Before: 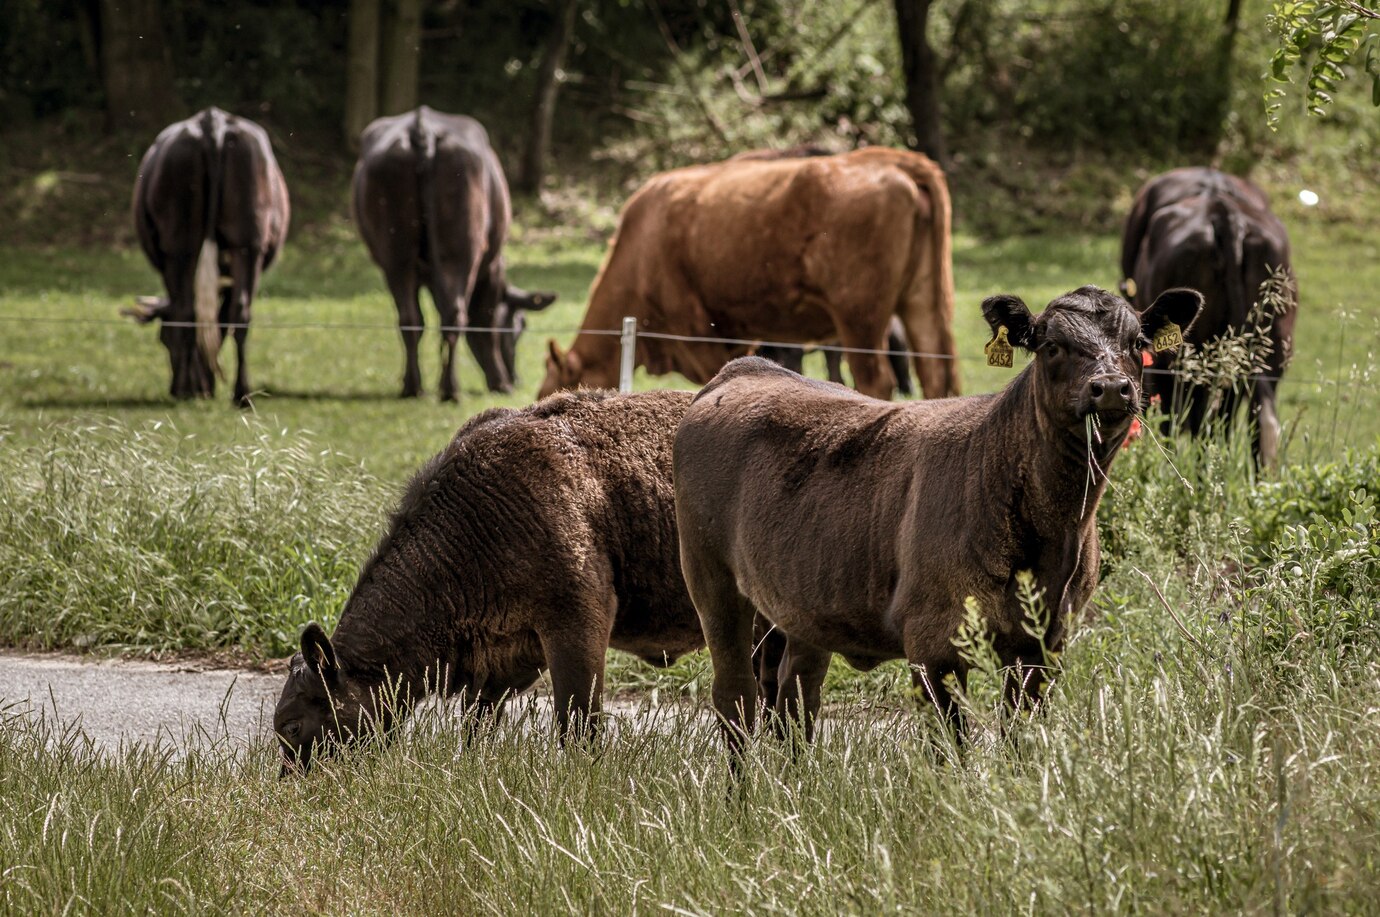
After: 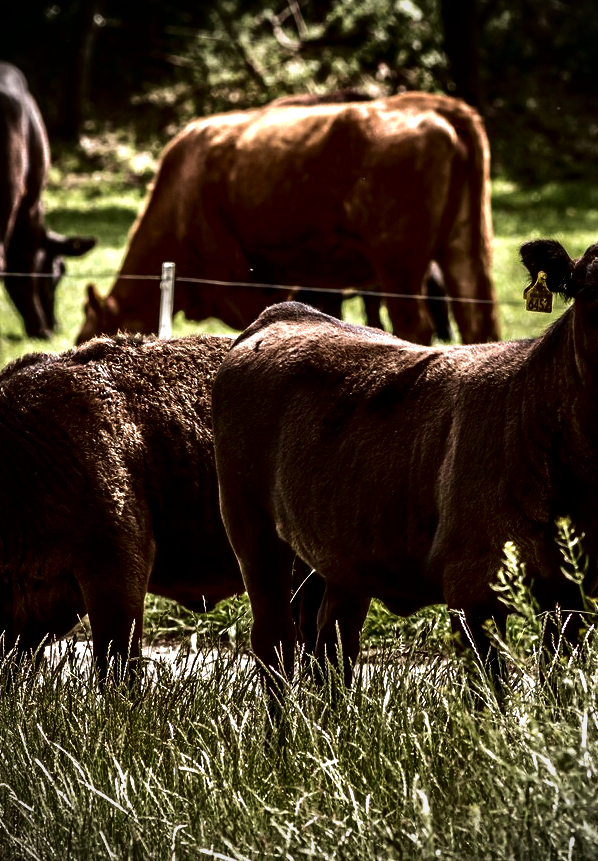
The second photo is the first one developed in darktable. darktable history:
tone equalizer: -8 EV -1.08 EV, -7 EV -1.01 EV, -6 EV -0.867 EV, -5 EV -0.578 EV, -3 EV 0.578 EV, -2 EV 0.867 EV, -1 EV 1.01 EV, +0 EV 1.08 EV, edges refinement/feathering 500, mask exposure compensation -1.57 EV, preserve details no
crop: left 33.452%, top 6.025%, right 23.155%
contrast brightness saturation: brightness -0.52
vignetting: on, module defaults
color balance rgb: perceptual saturation grading › global saturation -3%
velvia: on, module defaults
local contrast: mode bilateral grid, contrast 20, coarseness 50, detail 120%, midtone range 0.2
